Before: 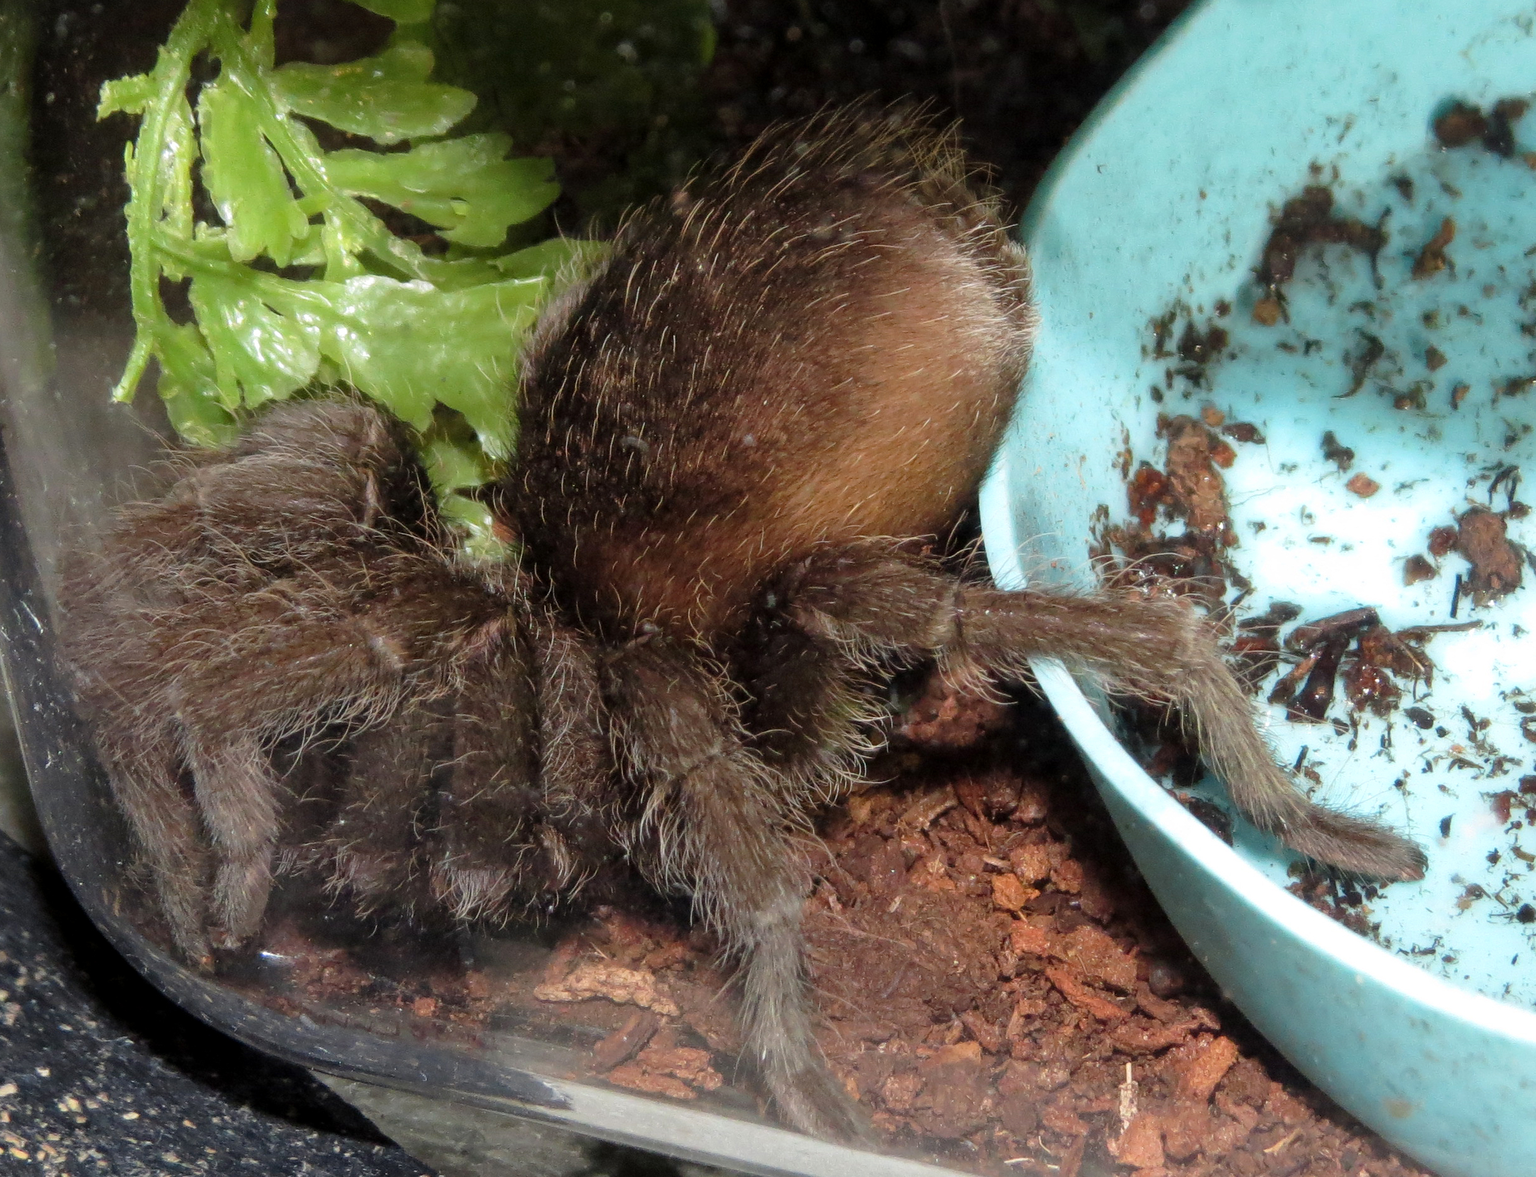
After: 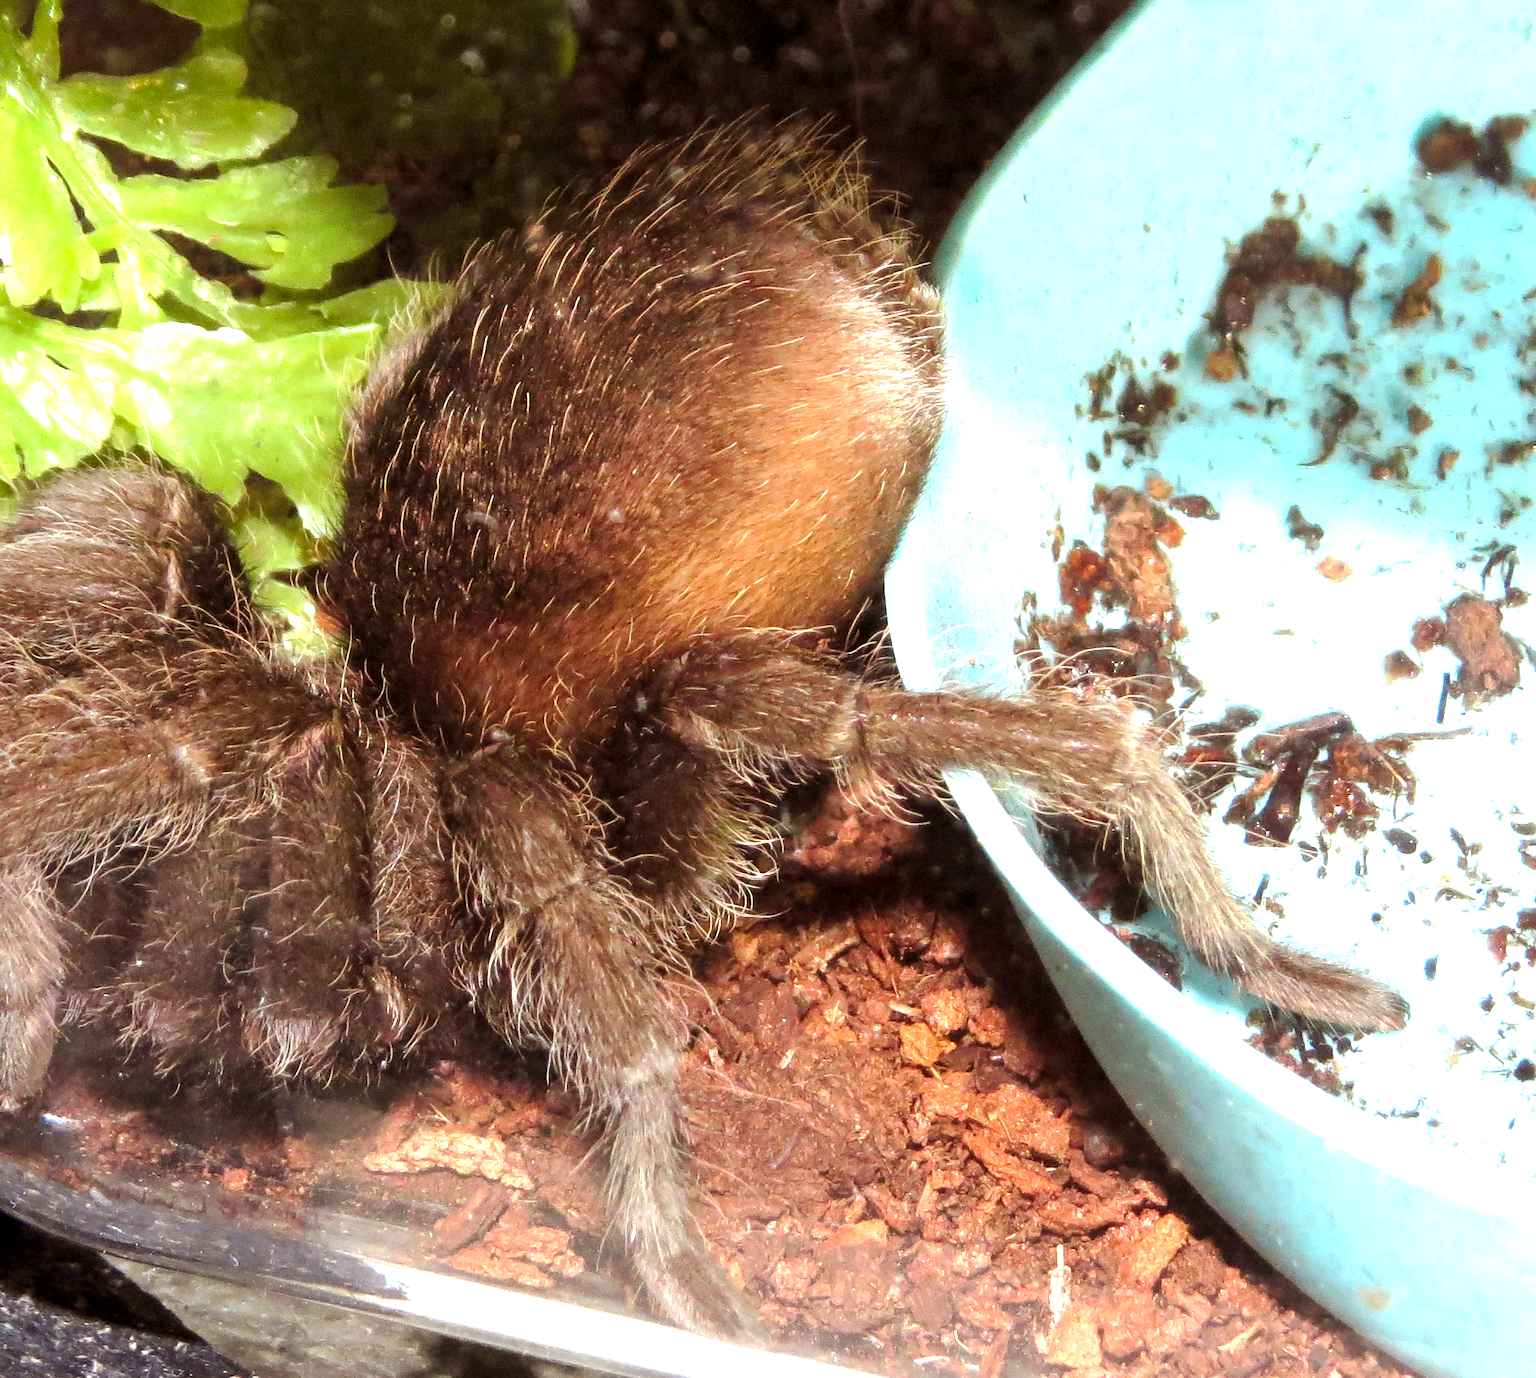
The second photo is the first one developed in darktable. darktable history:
rgb levels: mode RGB, independent channels, levels [[0, 0.5, 1], [0, 0.521, 1], [0, 0.536, 1]]
exposure: black level correction 0, exposure 1.4 EV, compensate highlight preservation false
crop and rotate: left 14.584%
